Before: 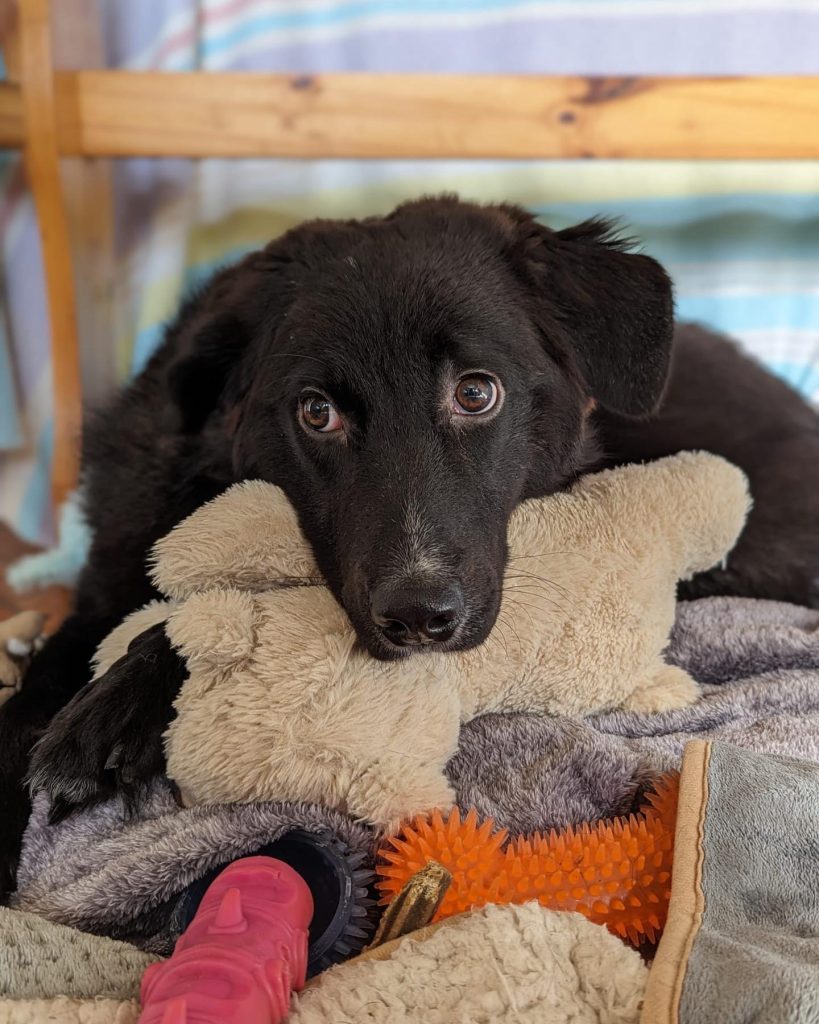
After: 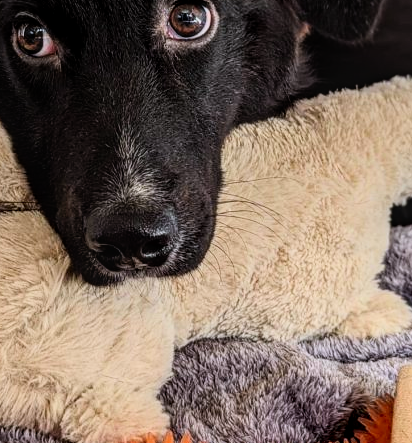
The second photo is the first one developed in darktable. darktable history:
white balance: red 0.983, blue 1.036
contrast brightness saturation: contrast 0.23, brightness 0.1, saturation 0.29
crop: left 35.03%, top 36.625%, right 14.663%, bottom 20.057%
filmic rgb: threshold 3 EV, hardness 4.17, latitude 50%, contrast 1.1, preserve chrominance max RGB, color science v6 (2022), contrast in shadows safe, contrast in highlights safe, enable highlight reconstruction true
local contrast: on, module defaults
